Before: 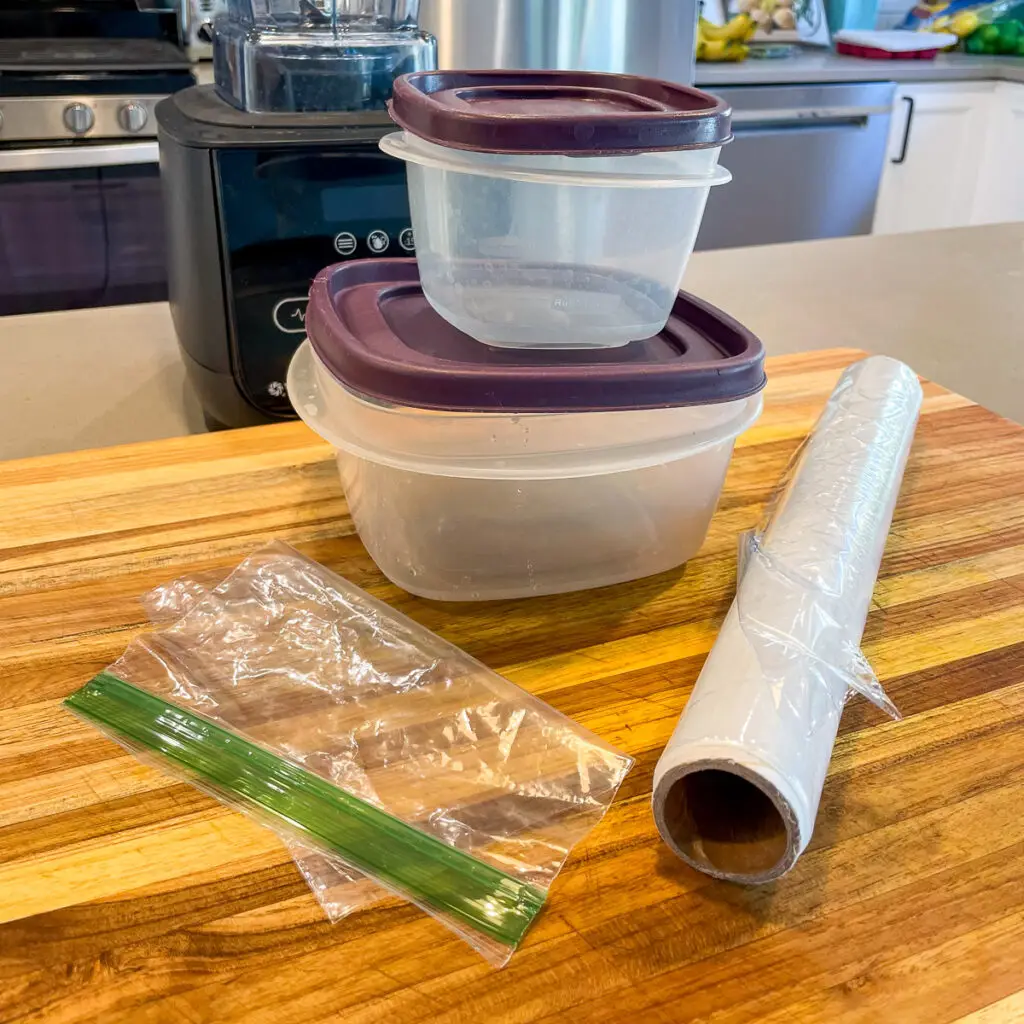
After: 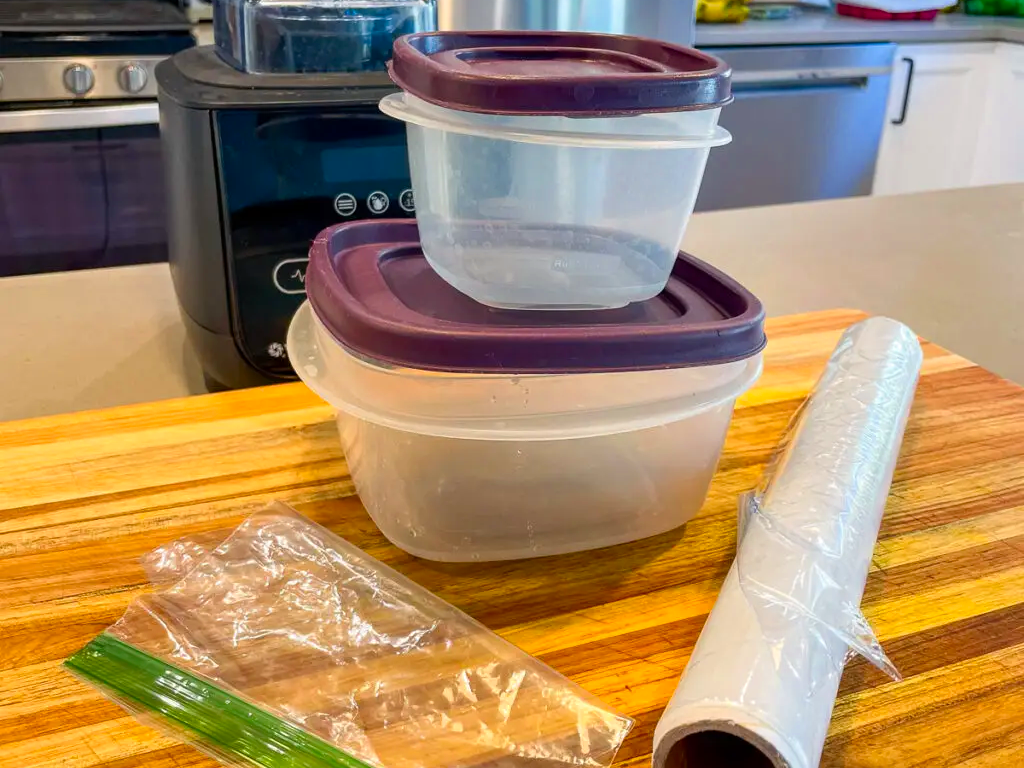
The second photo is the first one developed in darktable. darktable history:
color zones: curves: ch0 [(0, 0.613) (0.01, 0.613) (0.245, 0.448) (0.498, 0.529) (0.642, 0.665) (0.879, 0.777) (0.99, 0.613)]; ch1 [(0, 0) (0.143, 0) (0.286, 0) (0.429, 0) (0.571, 0) (0.714, 0) (0.857, 0)], mix -131.09%
crop: top 3.857%, bottom 21.132%
